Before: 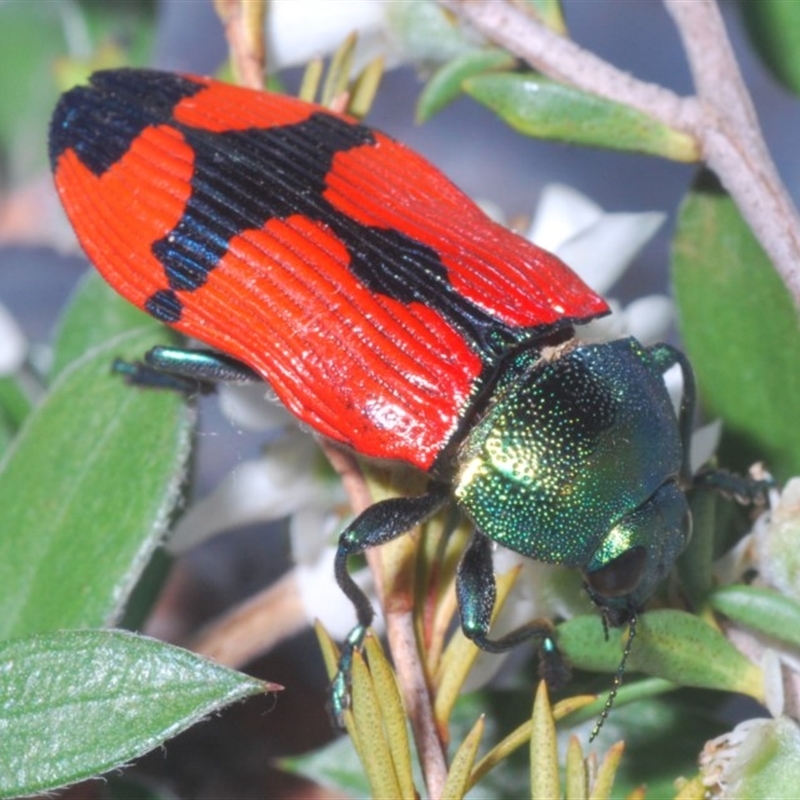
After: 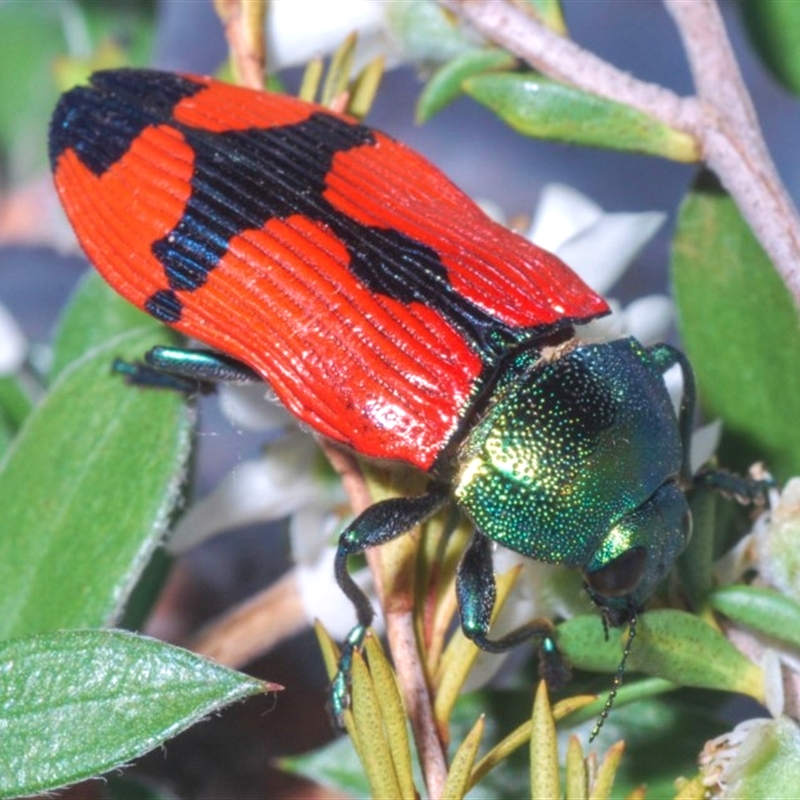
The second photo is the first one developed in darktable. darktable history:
local contrast: on, module defaults
velvia: strength 27%
